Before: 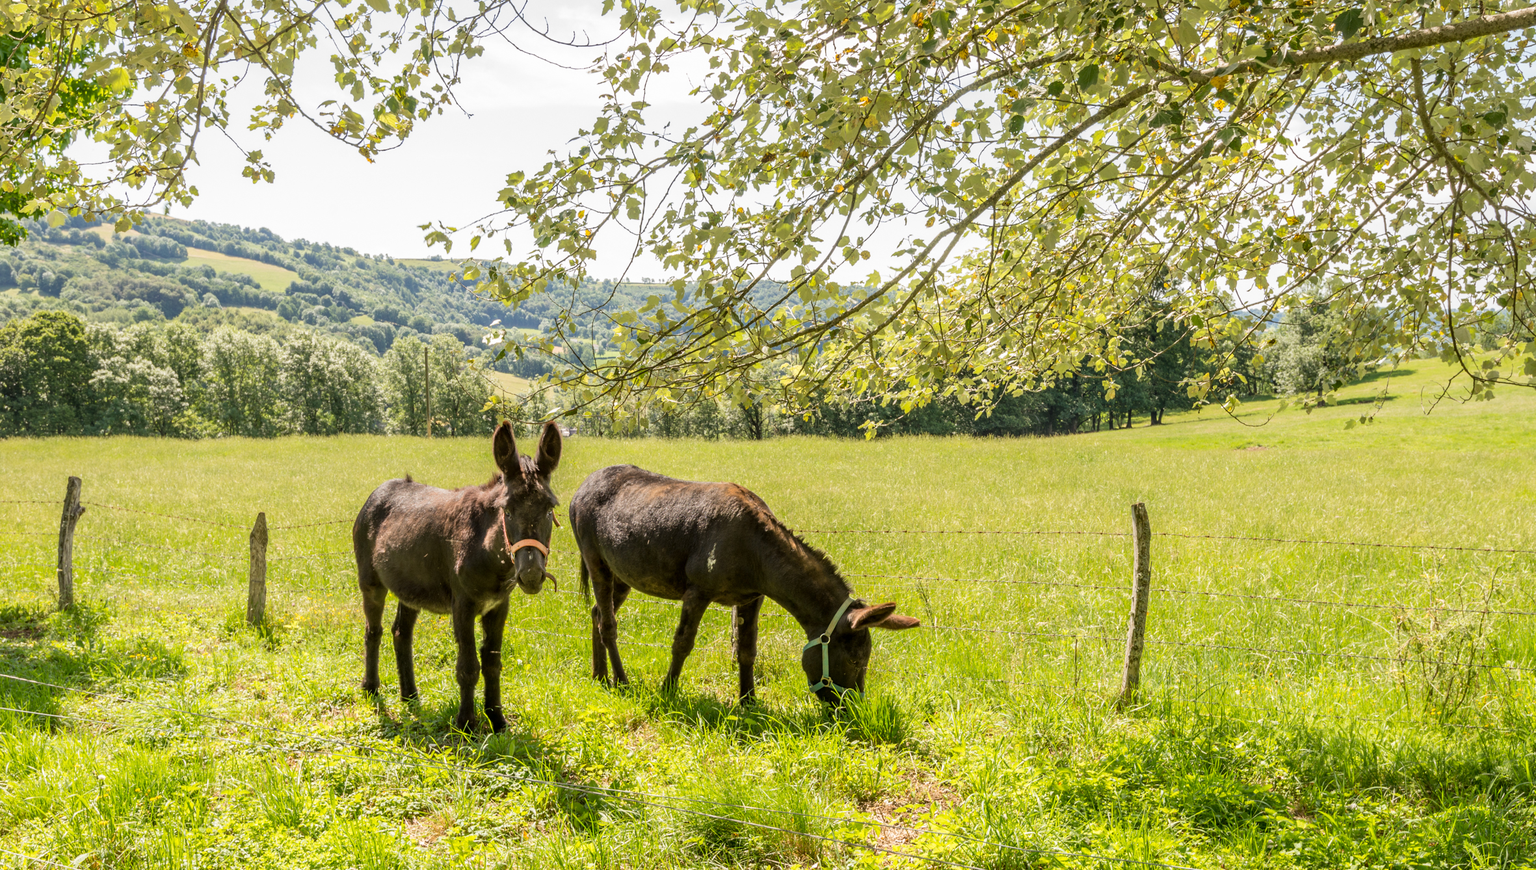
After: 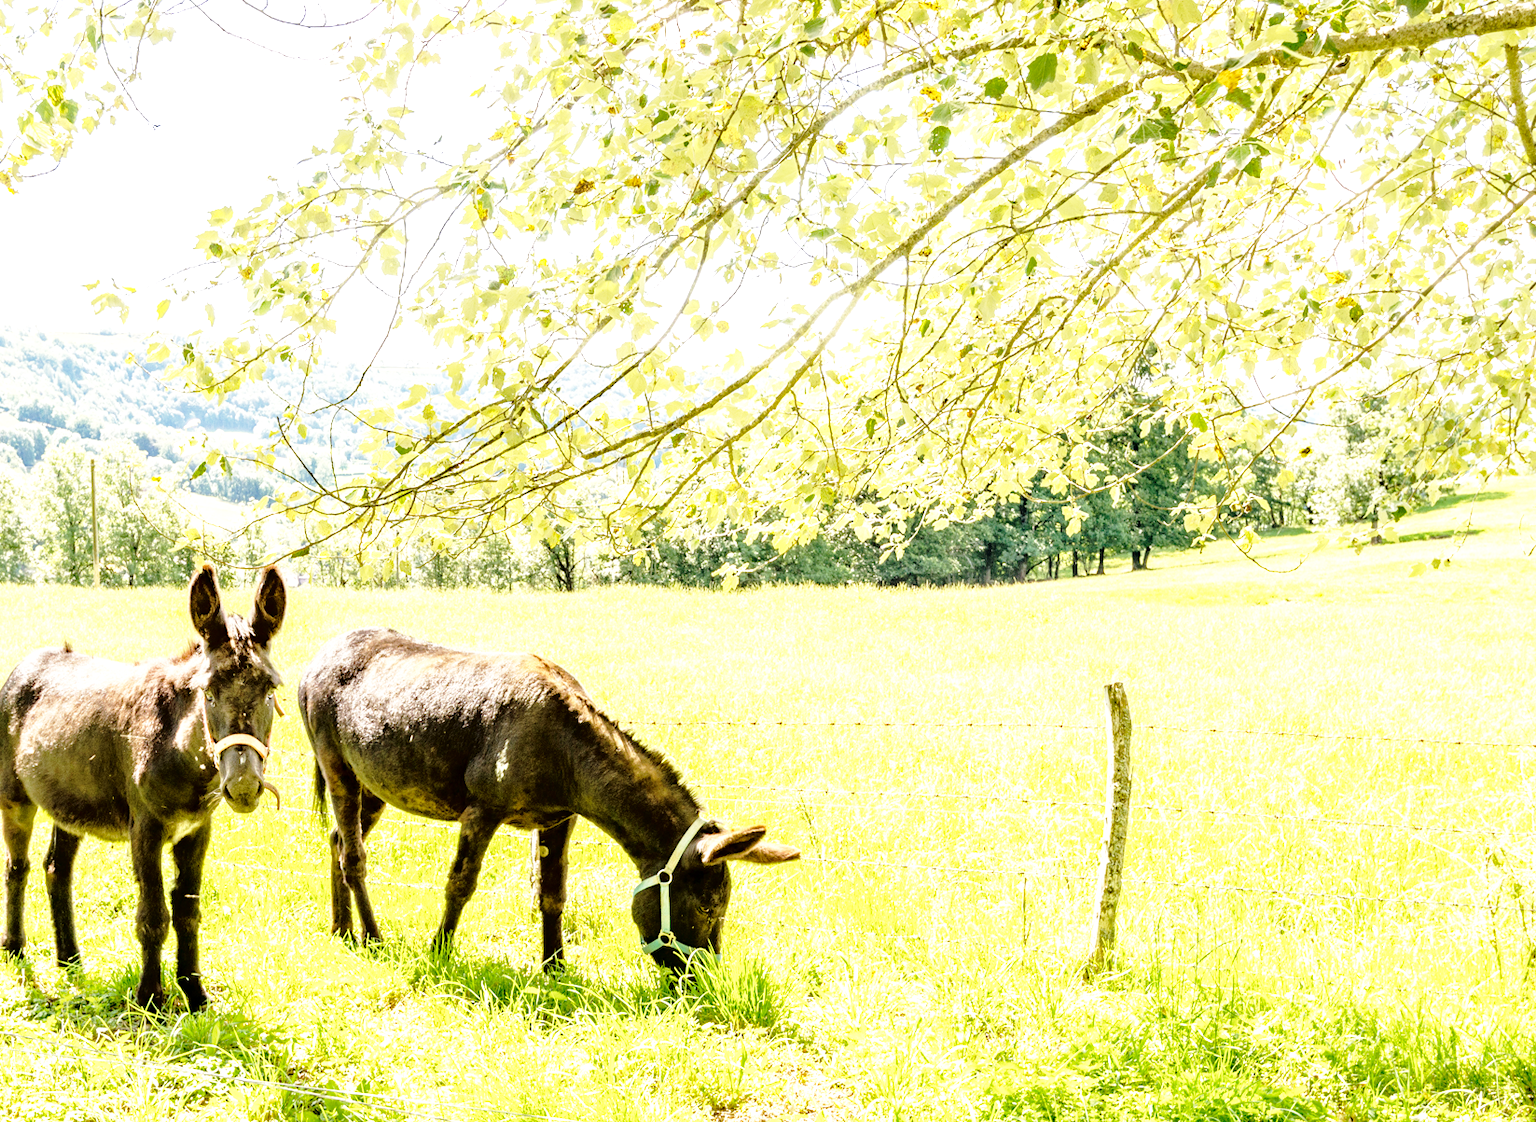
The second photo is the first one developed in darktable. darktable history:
exposure: black level correction 0, exposure 1.199 EV, compensate highlight preservation false
haze removal: compatibility mode true, adaptive false
crop and rotate: left 23.56%, top 3.274%, right 6.691%, bottom 6.696%
contrast brightness saturation: saturation -0.061
tone curve: curves: ch0 [(0, 0) (0.003, 0.001) (0.011, 0.002) (0.025, 0.007) (0.044, 0.015) (0.069, 0.022) (0.1, 0.03) (0.136, 0.056) (0.177, 0.115) (0.224, 0.177) (0.277, 0.244) (0.335, 0.322) (0.399, 0.398) (0.468, 0.471) (0.543, 0.545) (0.623, 0.614) (0.709, 0.685) (0.801, 0.765) (0.898, 0.867) (1, 1)], color space Lab, independent channels, preserve colors none
base curve: curves: ch0 [(0, 0) (0.028, 0.03) (0.105, 0.232) (0.387, 0.748) (0.754, 0.968) (1, 1)], preserve colors none
